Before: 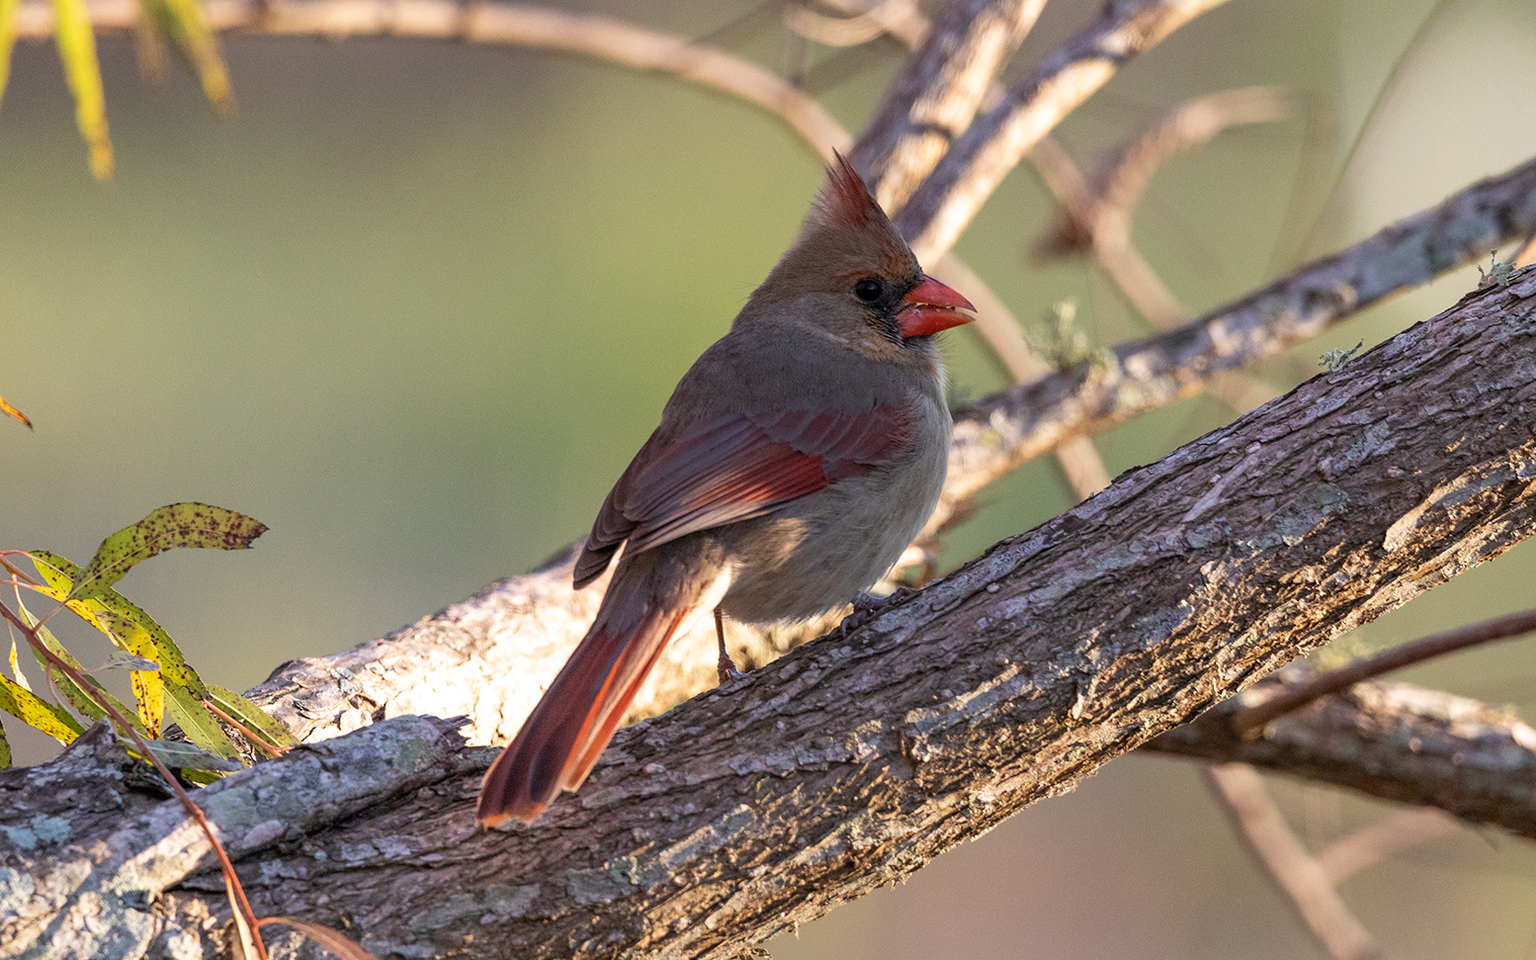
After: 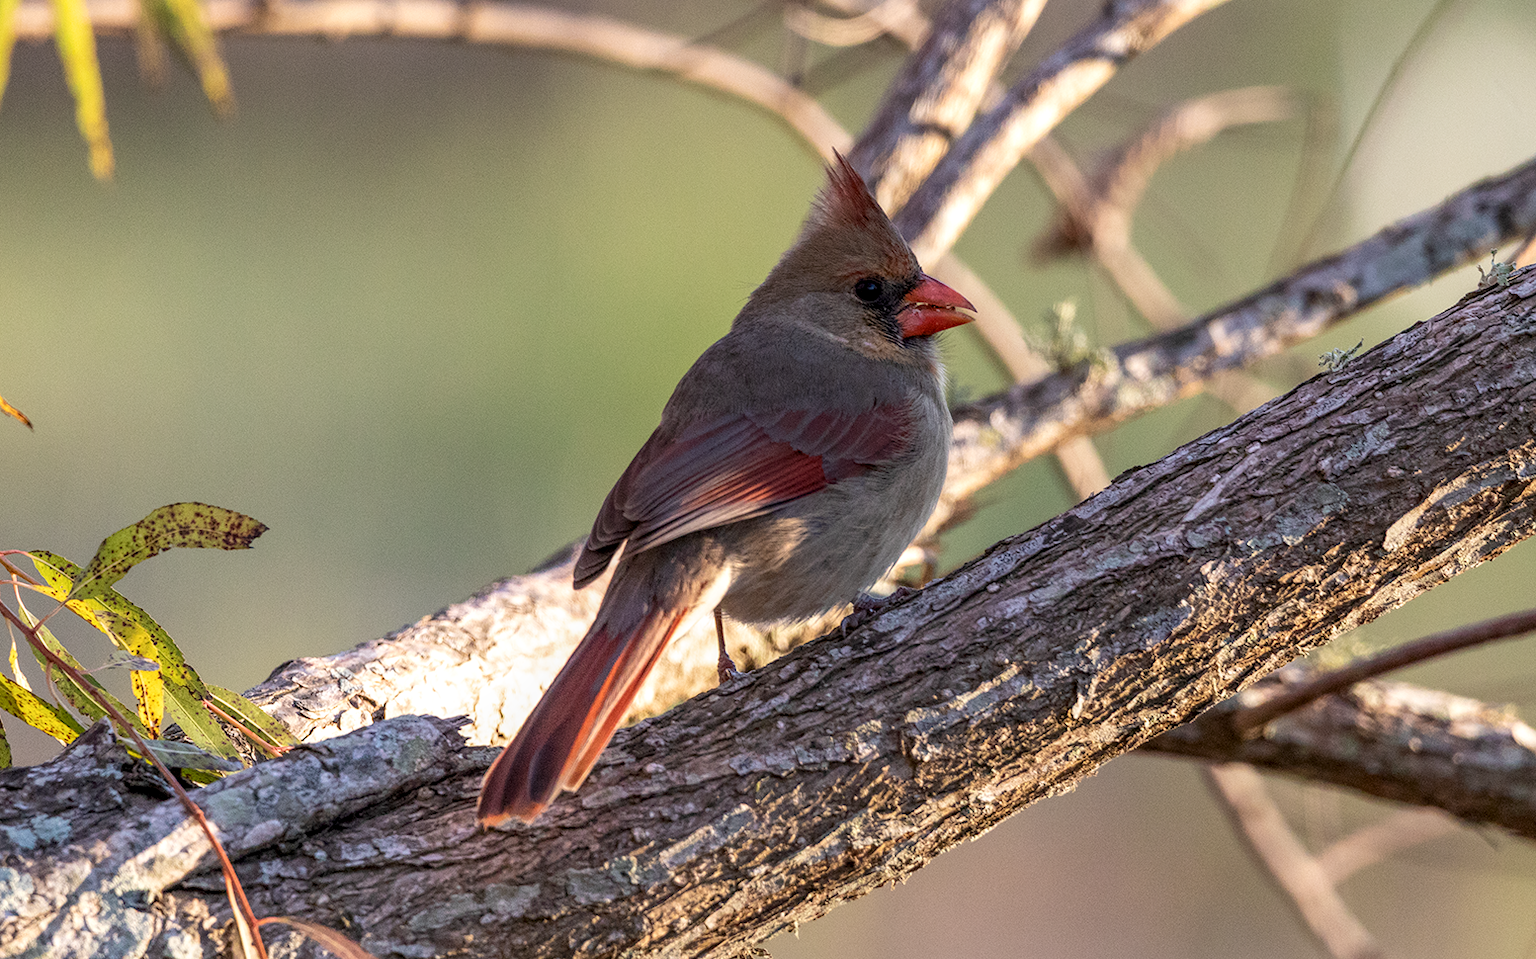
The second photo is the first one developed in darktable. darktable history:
contrast brightness saturation: contrast 0.073
local contrast: on, module defaults
